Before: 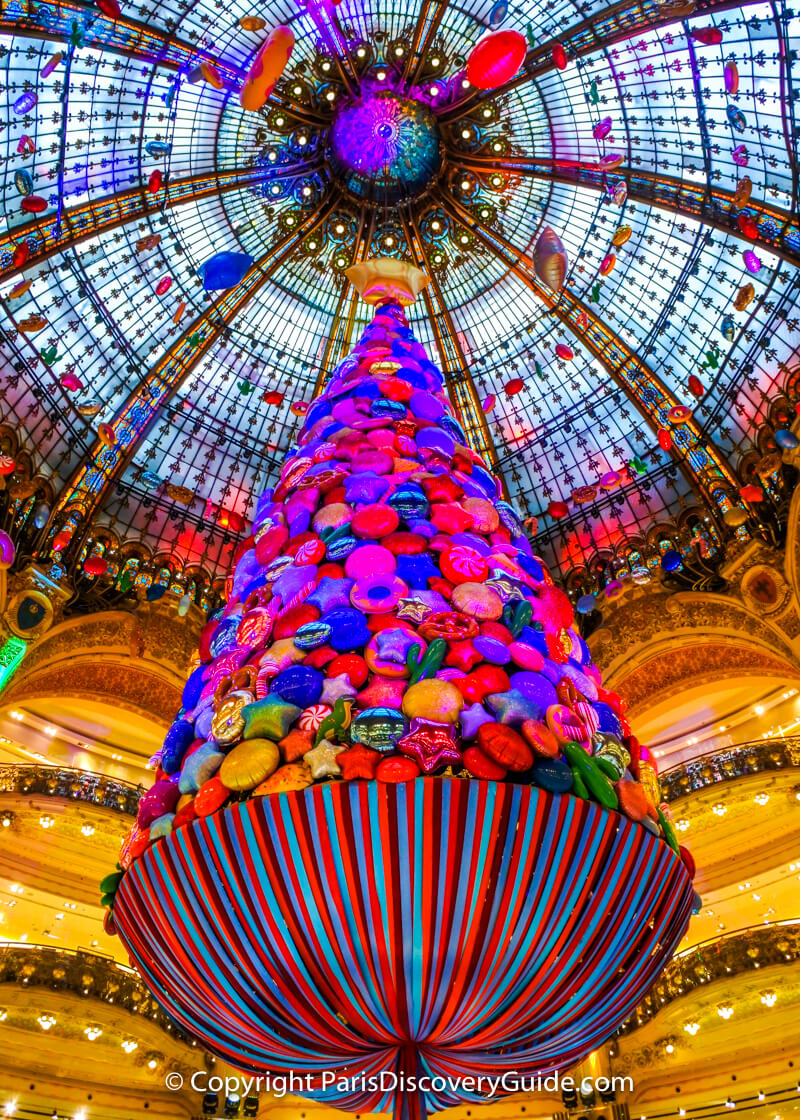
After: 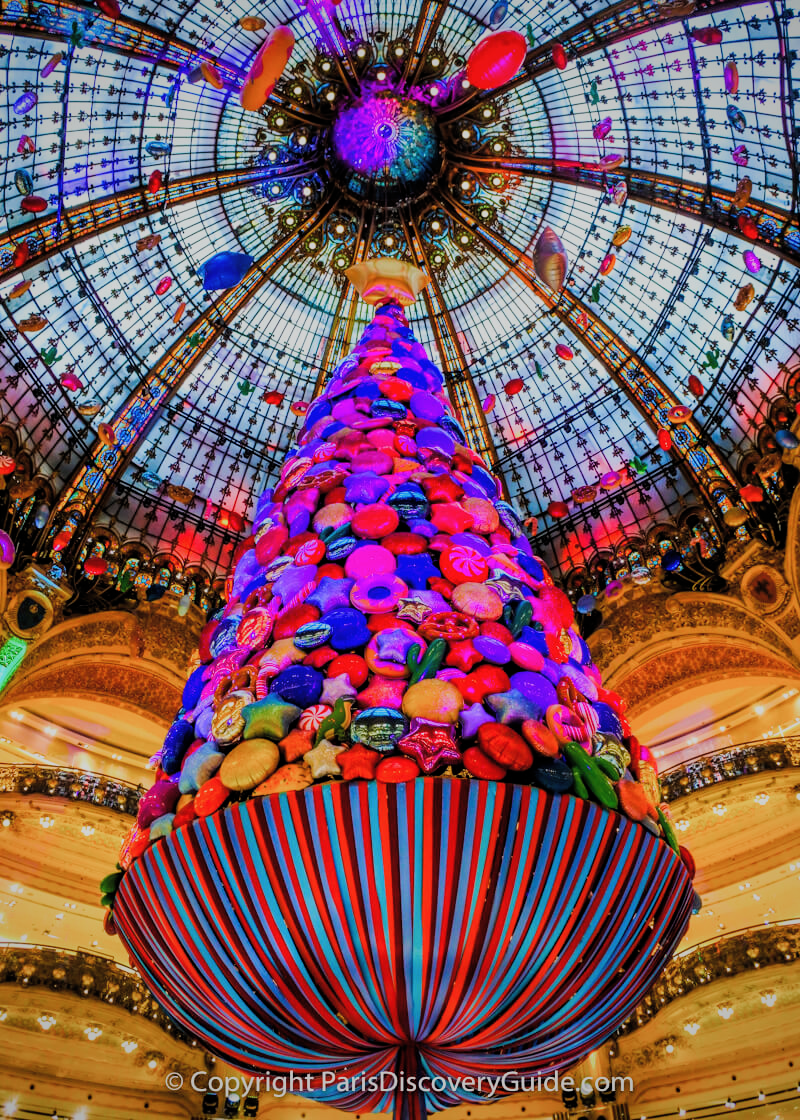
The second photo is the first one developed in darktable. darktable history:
vignetting: fall-off start 74.33%, fall-off radius 65.44%, saturation -0.019, unbound false
filmic rgb: black relative exposure -7.65 EV, white relative exposure 4.56 EV, hardness 3.61, contrast 0.994, add noise in highlights 0, preserve chrominance luminance Y, color science v3 (2019), use custom middle-gray values true, contrast in highlights soft
